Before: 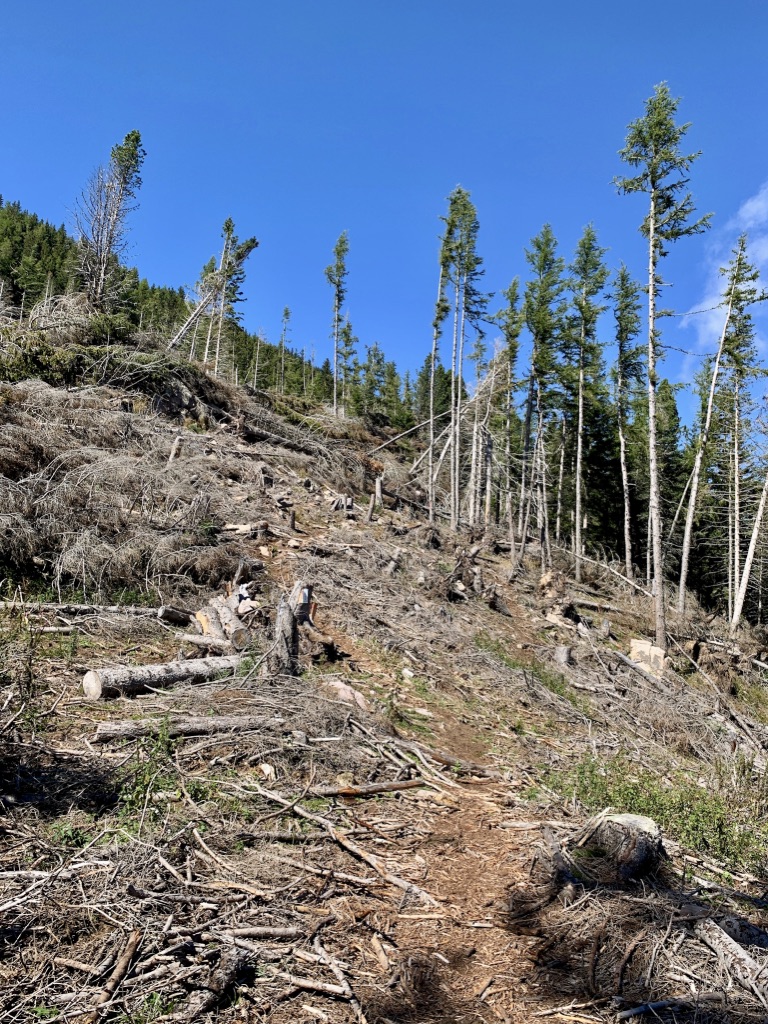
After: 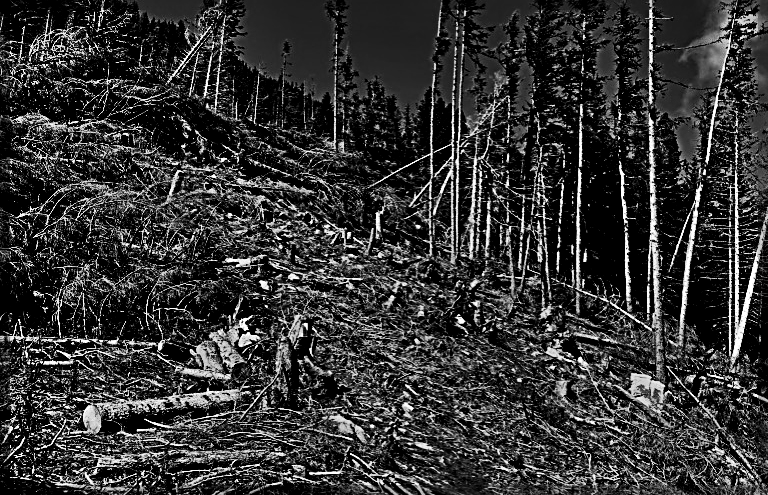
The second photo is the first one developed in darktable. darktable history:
tone equalizer: on, module defaults
filmic rgb: black relative exposure -7.65 EV, white relative exposure 4.56 EV, hardness 3.61, contrast 1.05
shadows and highlights: low approximation 0.01, soften with gaussian
levels: levels [0.044, 0.475, 0.791]
crop and rotate: top 26.056%, bottom 25.543%
contrast brightness saturation: contrast 0.02, brightness -1, saturation -1
sharpen: radius 3.69, amount 0.928
